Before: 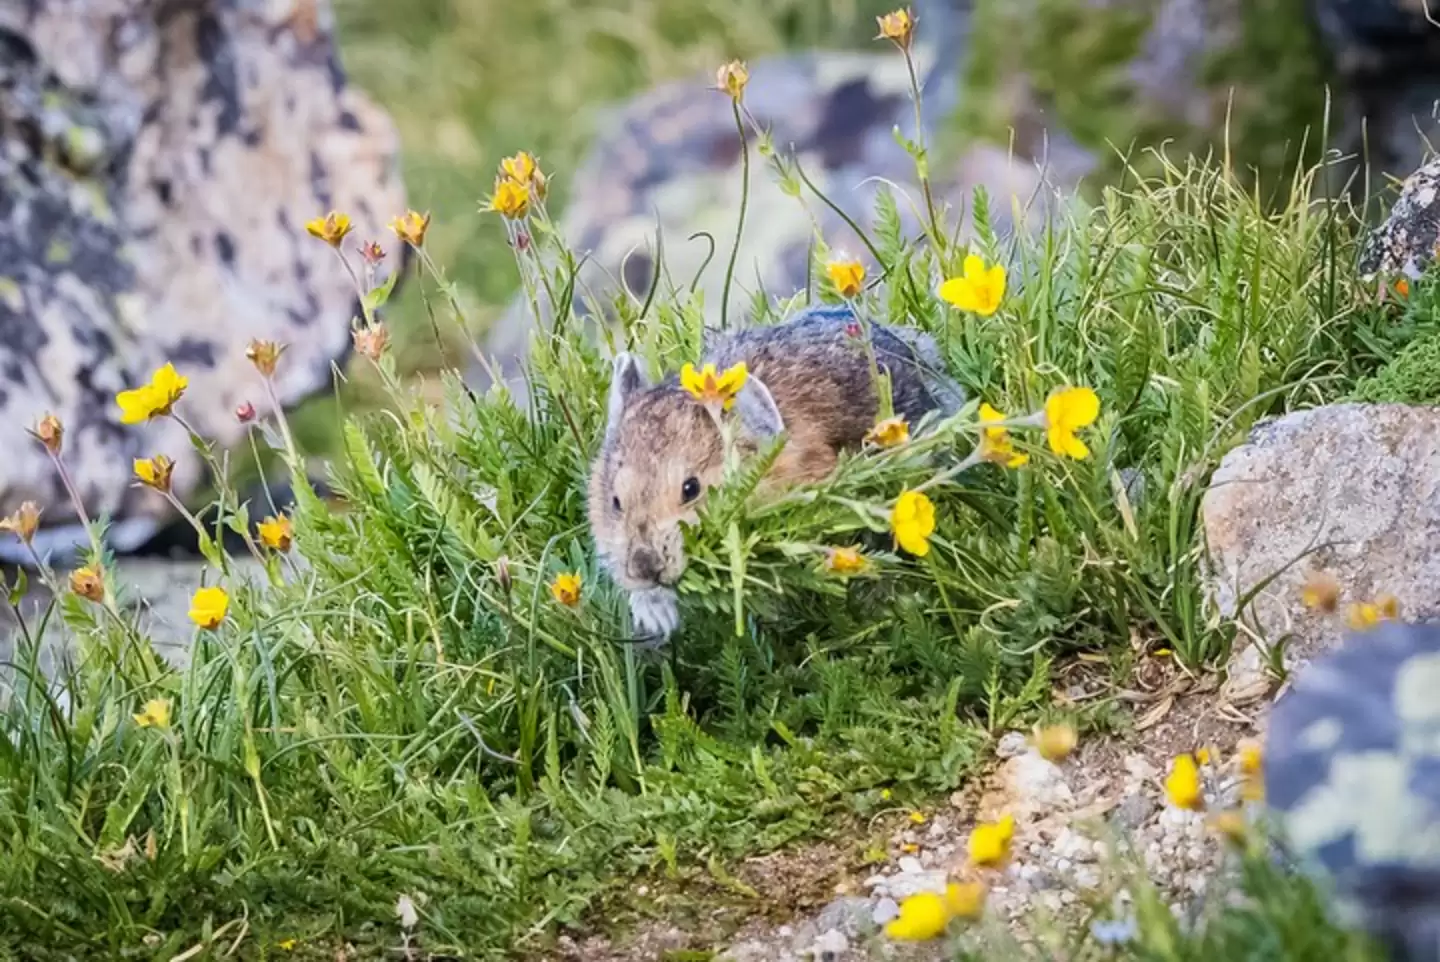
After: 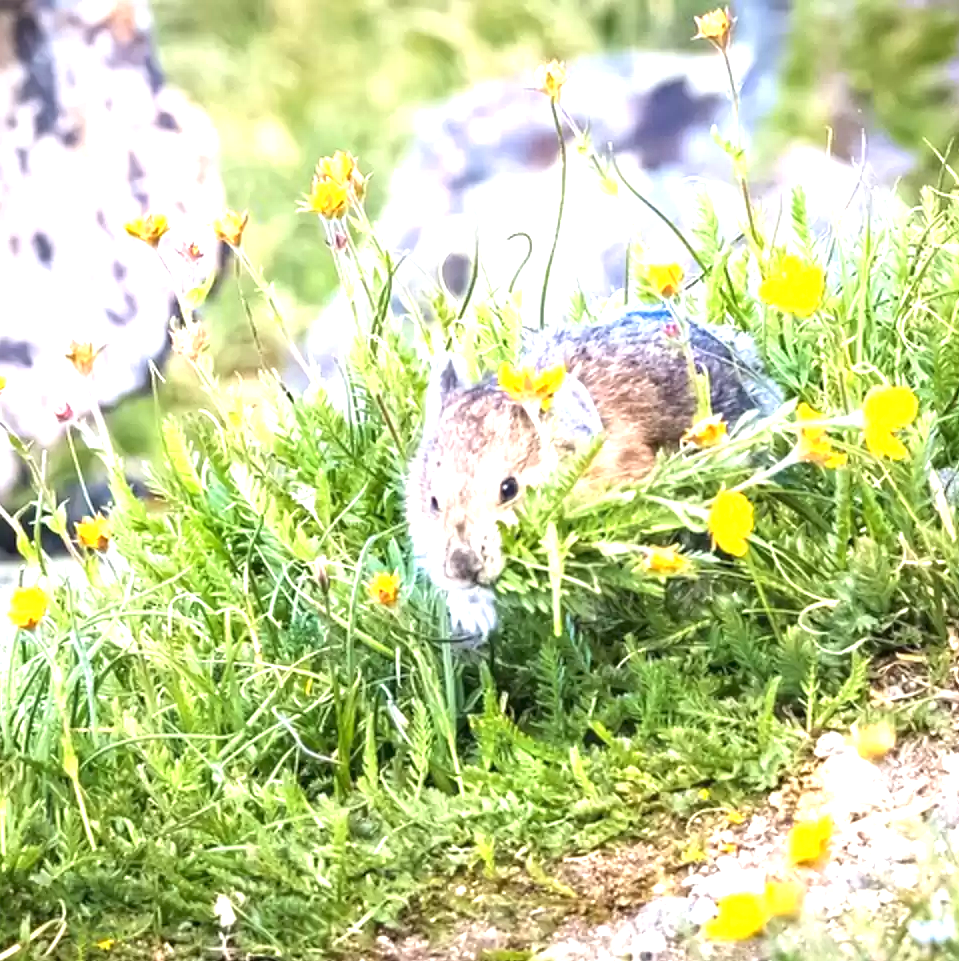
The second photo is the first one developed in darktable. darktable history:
exposure: black level correction 0, exposure 1.379 EV, compensate exposure bias true, compensate highlight preservation false
crop and rotate: left 12.648%, right 20.685%
